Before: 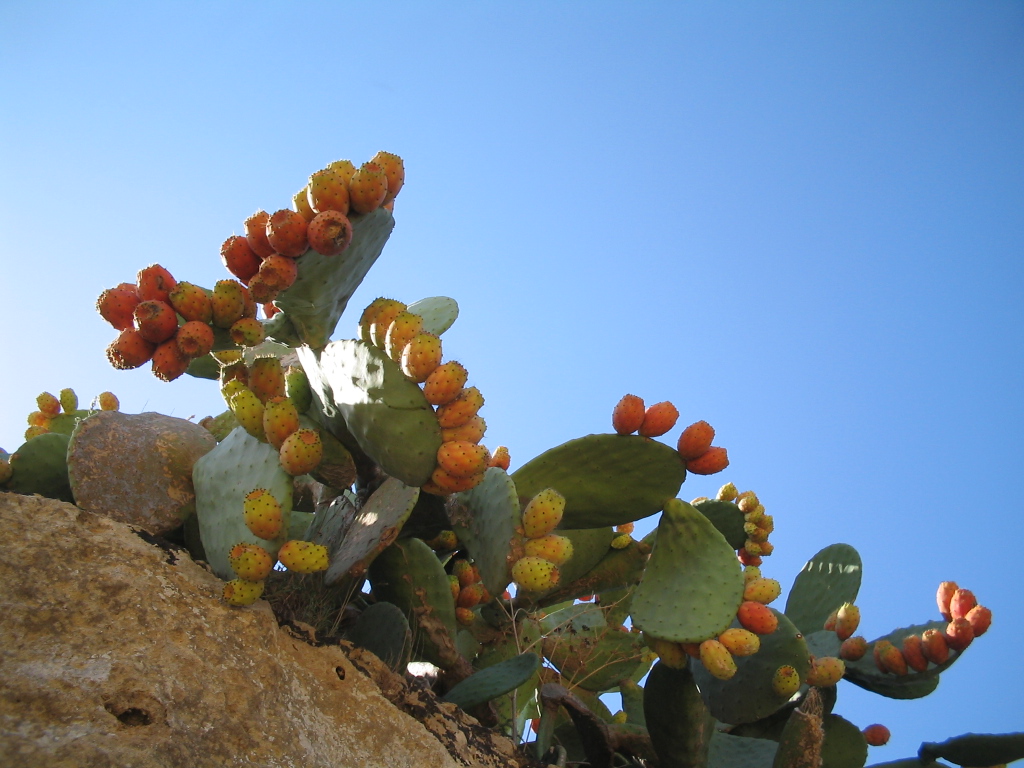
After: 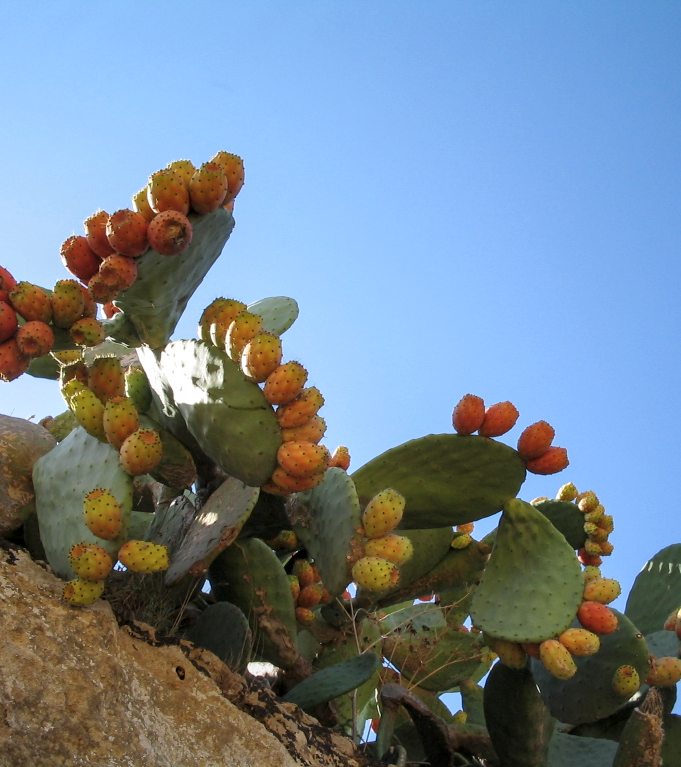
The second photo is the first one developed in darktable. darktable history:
local contrast: detail 130%
crop and rotate: left 15.639%, right 17.802%
